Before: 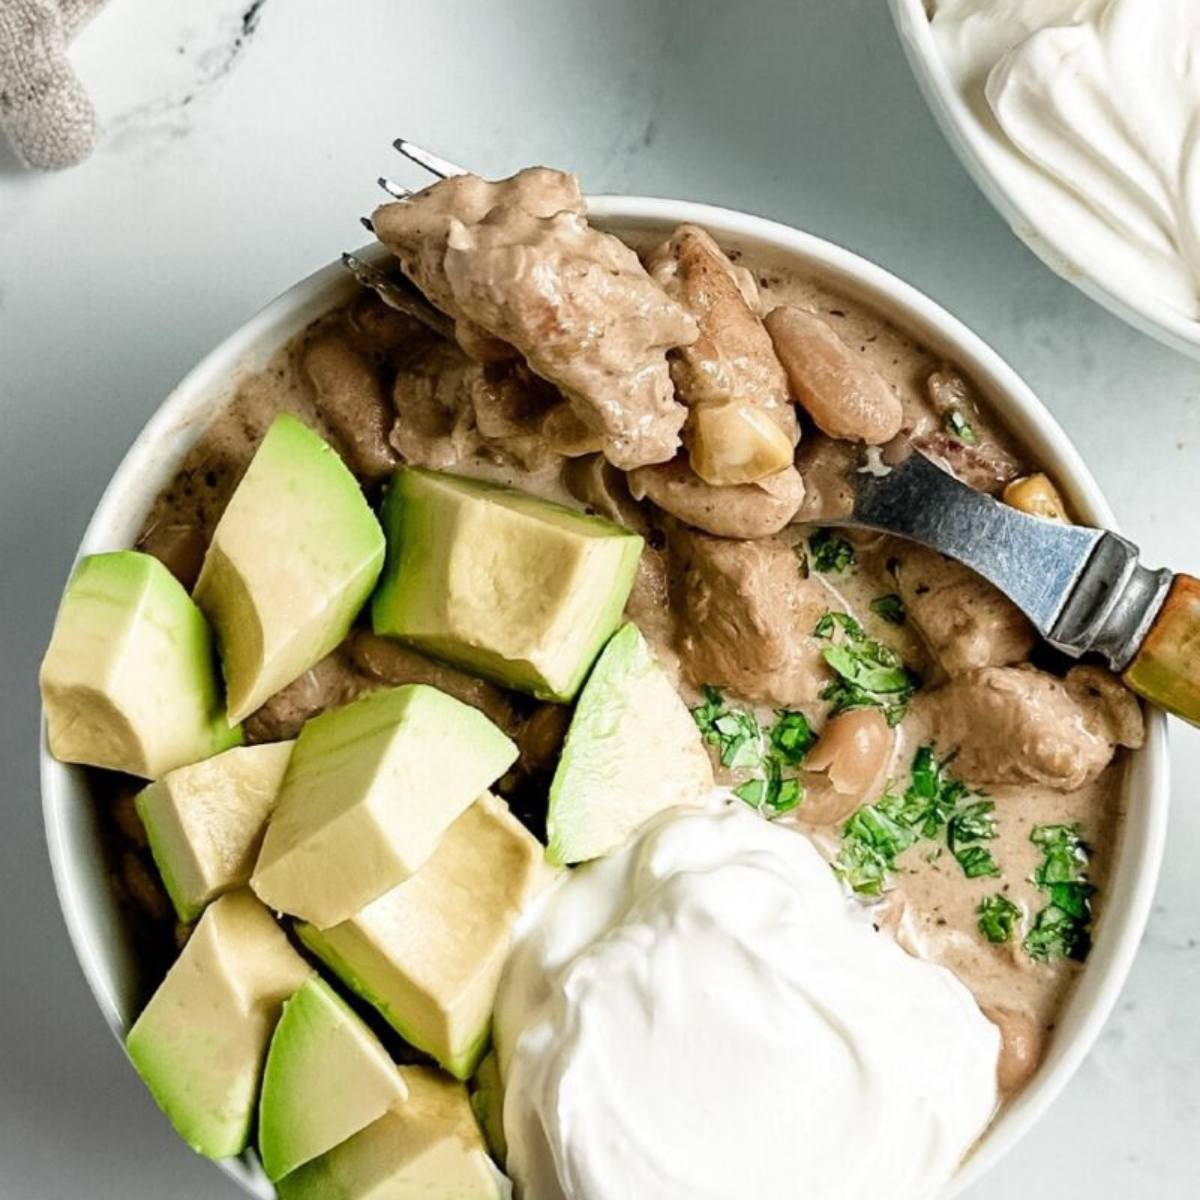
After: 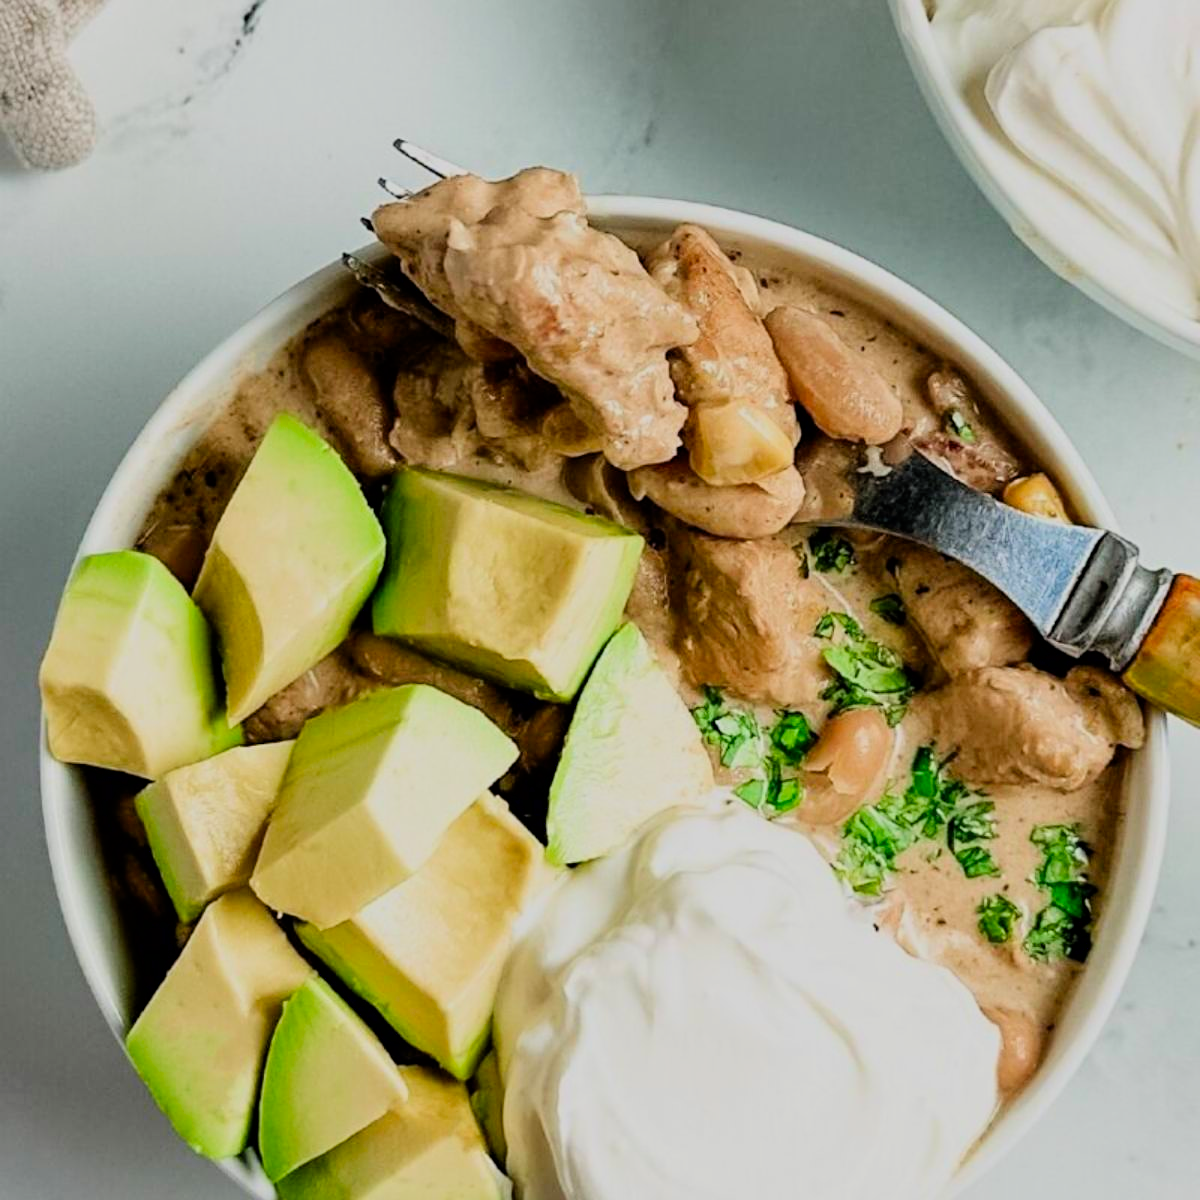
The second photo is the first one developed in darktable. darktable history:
color correction: saturation 1.32
tone equalizer: on, module defaults
sharpen: amount 0.2
filmic rgb: black relative exposure -7.65 EV, white relative exposure 4.56 EV, hardness 3.61, color science v6 (2022)
